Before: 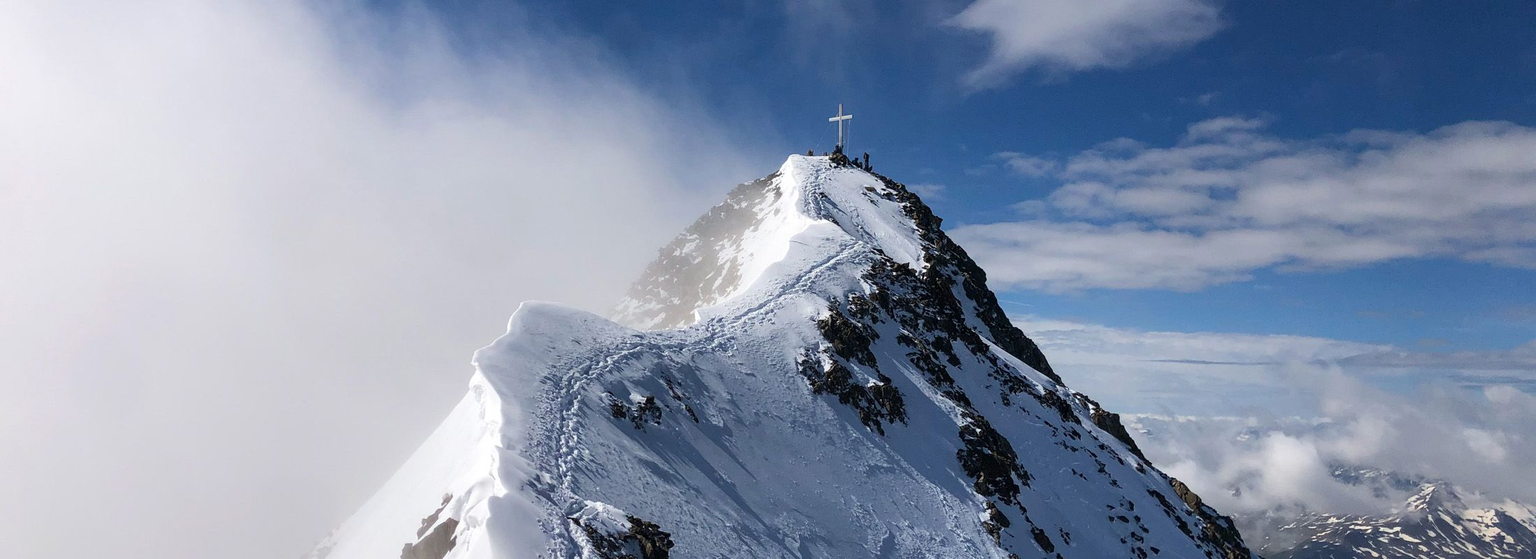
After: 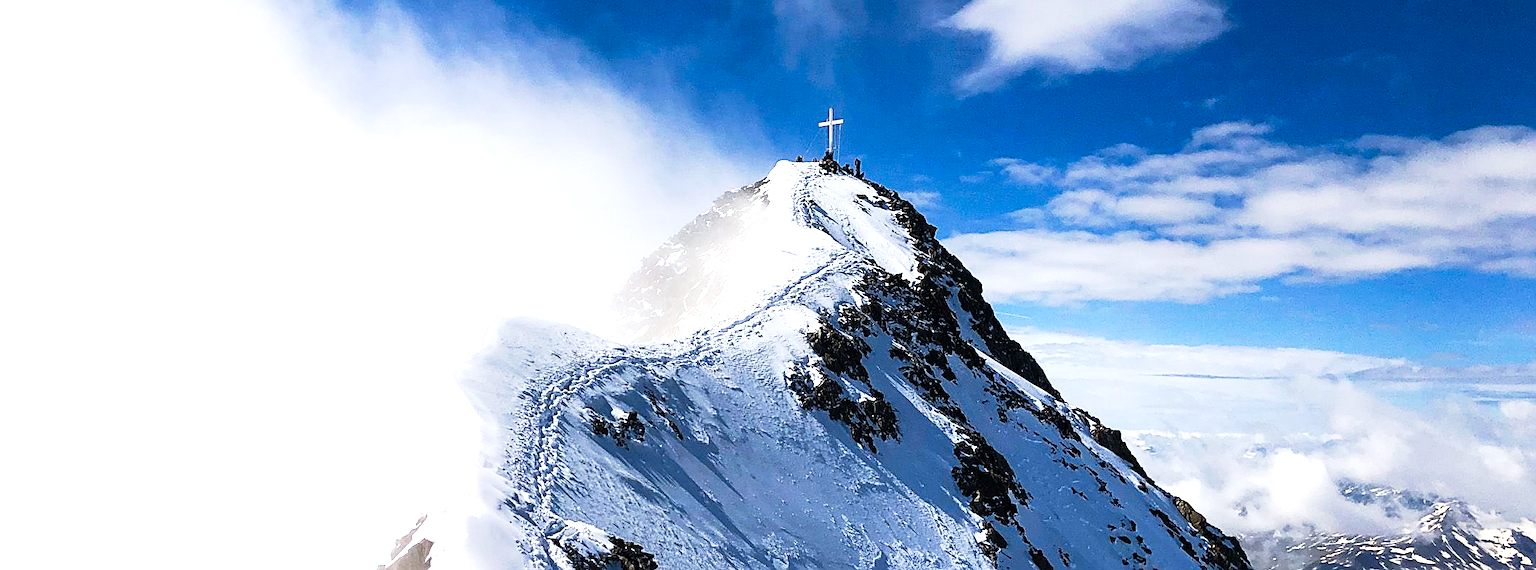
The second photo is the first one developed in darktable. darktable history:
crop and rotate: left 2.742%, right 1.096%, bottom 1.808%
sharpen: on, module defaults
exposure: black level correction -0.001, exposure 0.905 EV, compensate highlight preservation false
tone curve: curves: ch0 [(0, 0) (0.042, 0.01) (0.223, 0.123) (0.59, 0.574) (0.802, 0.868) (1, 1)], preserve colors none
